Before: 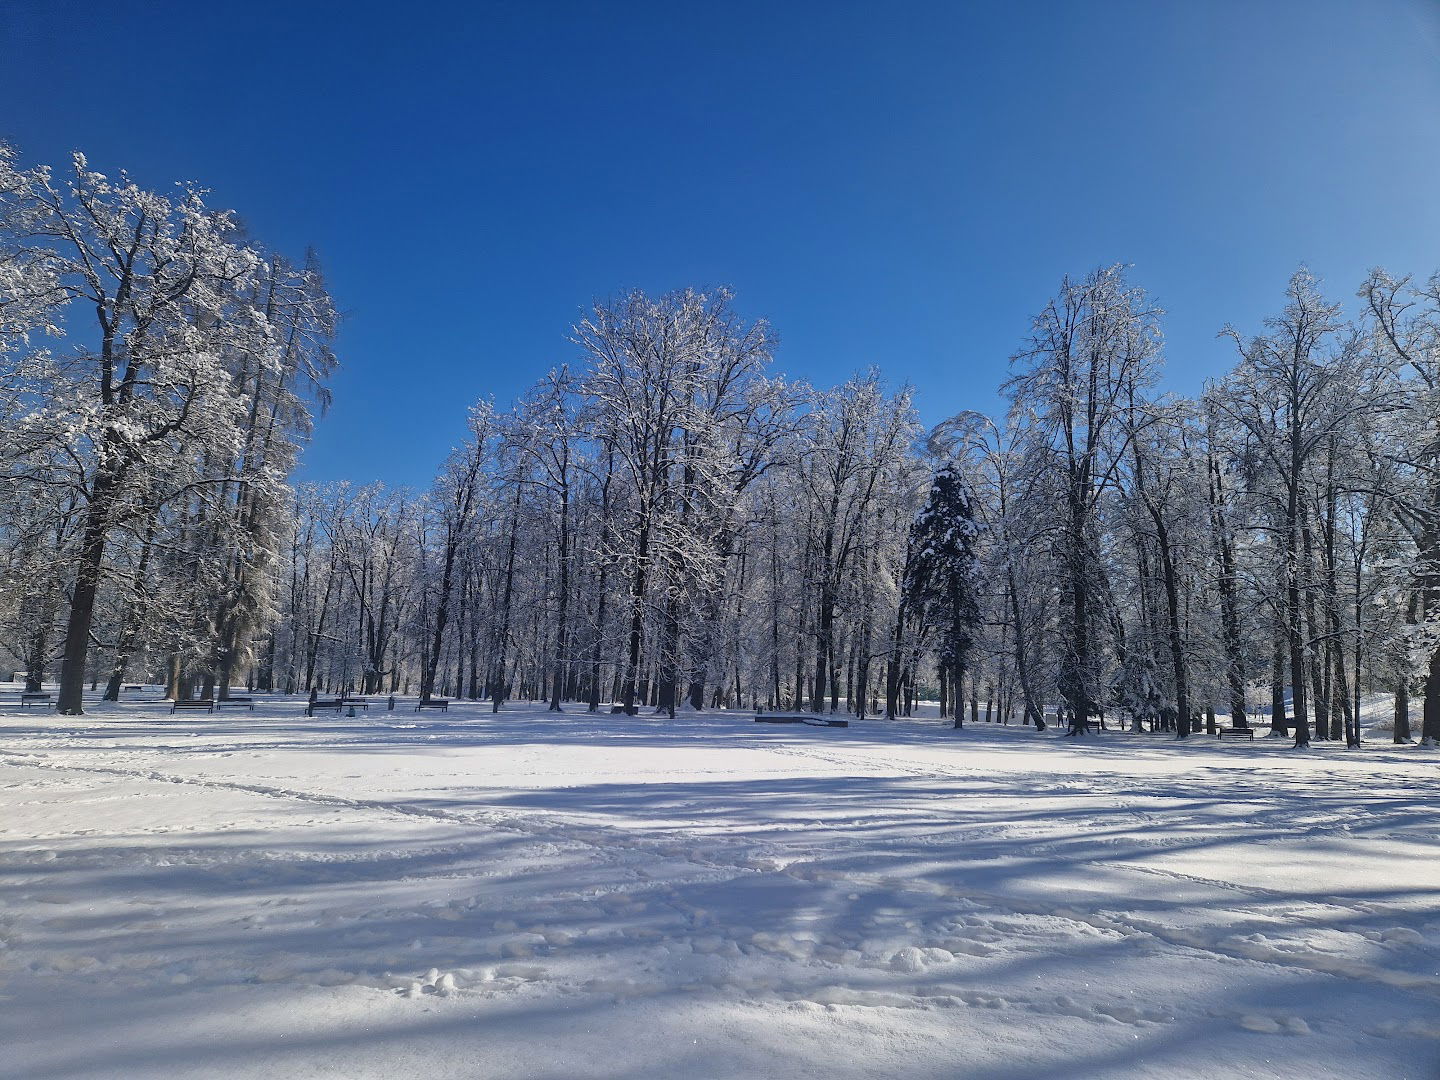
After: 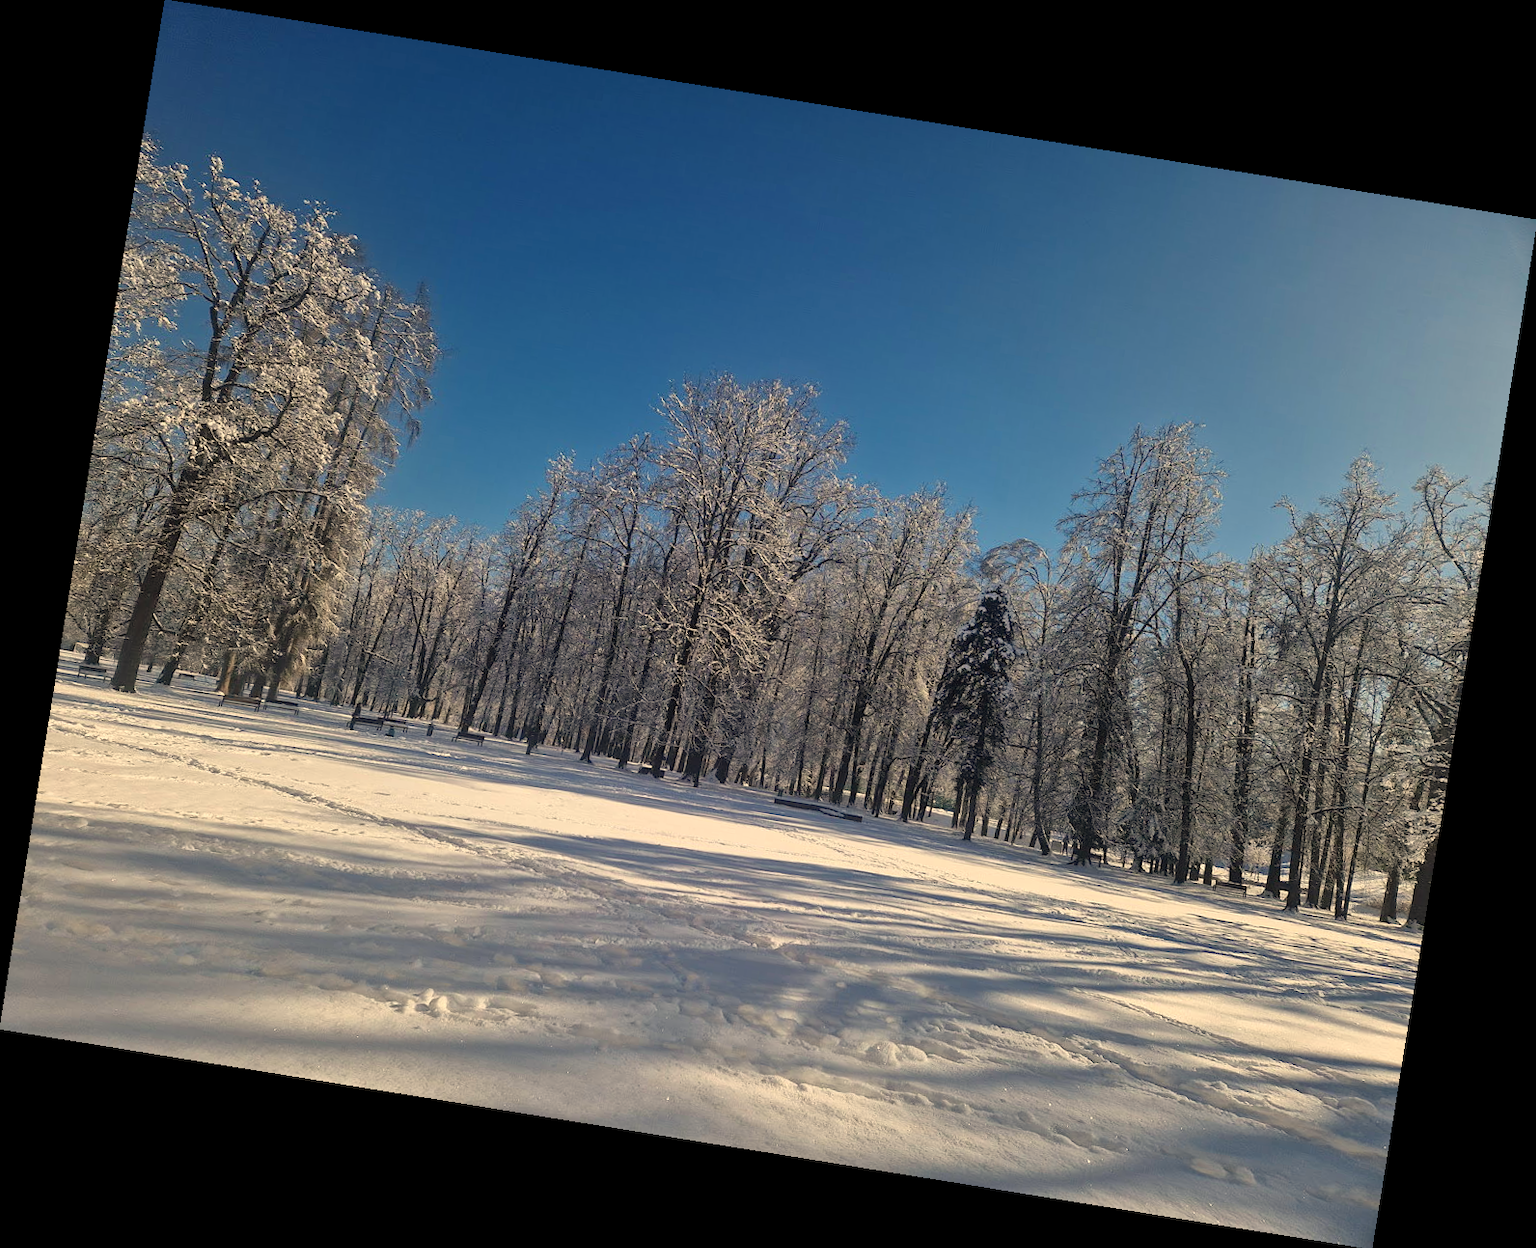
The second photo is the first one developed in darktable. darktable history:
white balance: red 1.123, blue 0.83
rotate and perspective: rotation 9.12°, automatic cropping off
